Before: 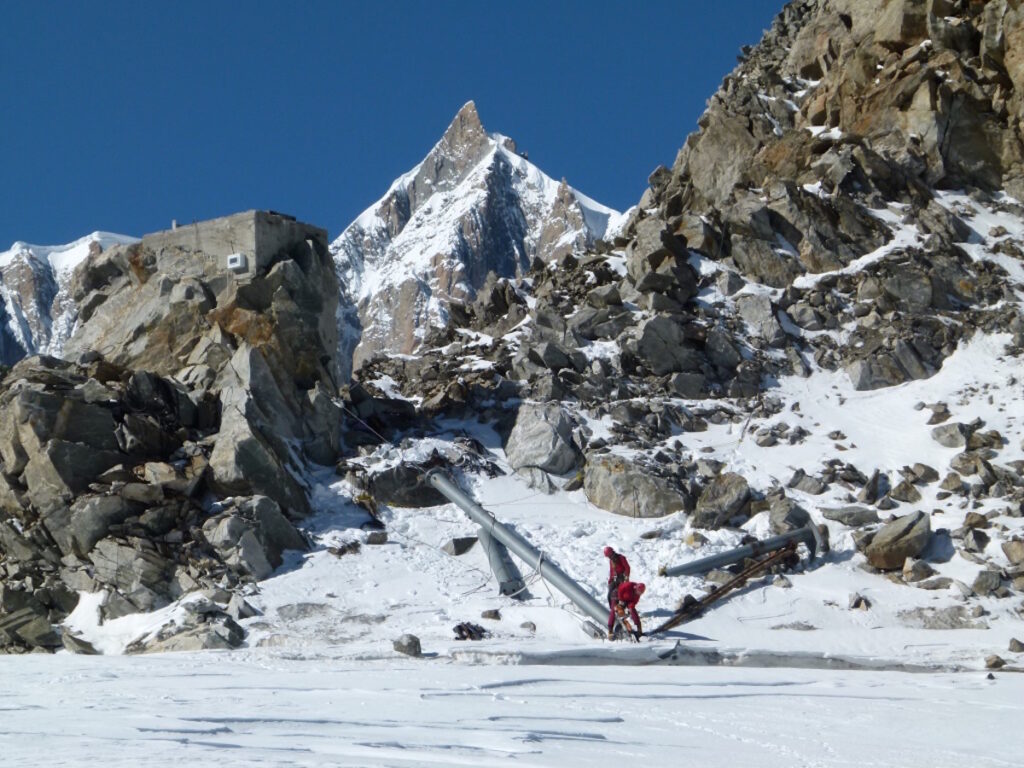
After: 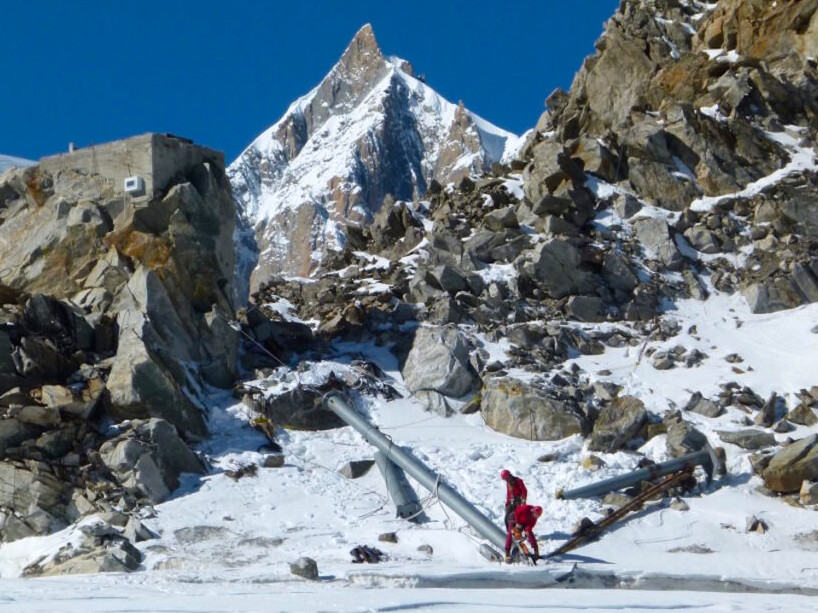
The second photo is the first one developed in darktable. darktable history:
color balance rgb: perceptual saturation grading › global saturation 25%, global vibrance 20%
crop and rotate: left 10.071%, top 10.071%, right 10.02%, bottom 10.02%
